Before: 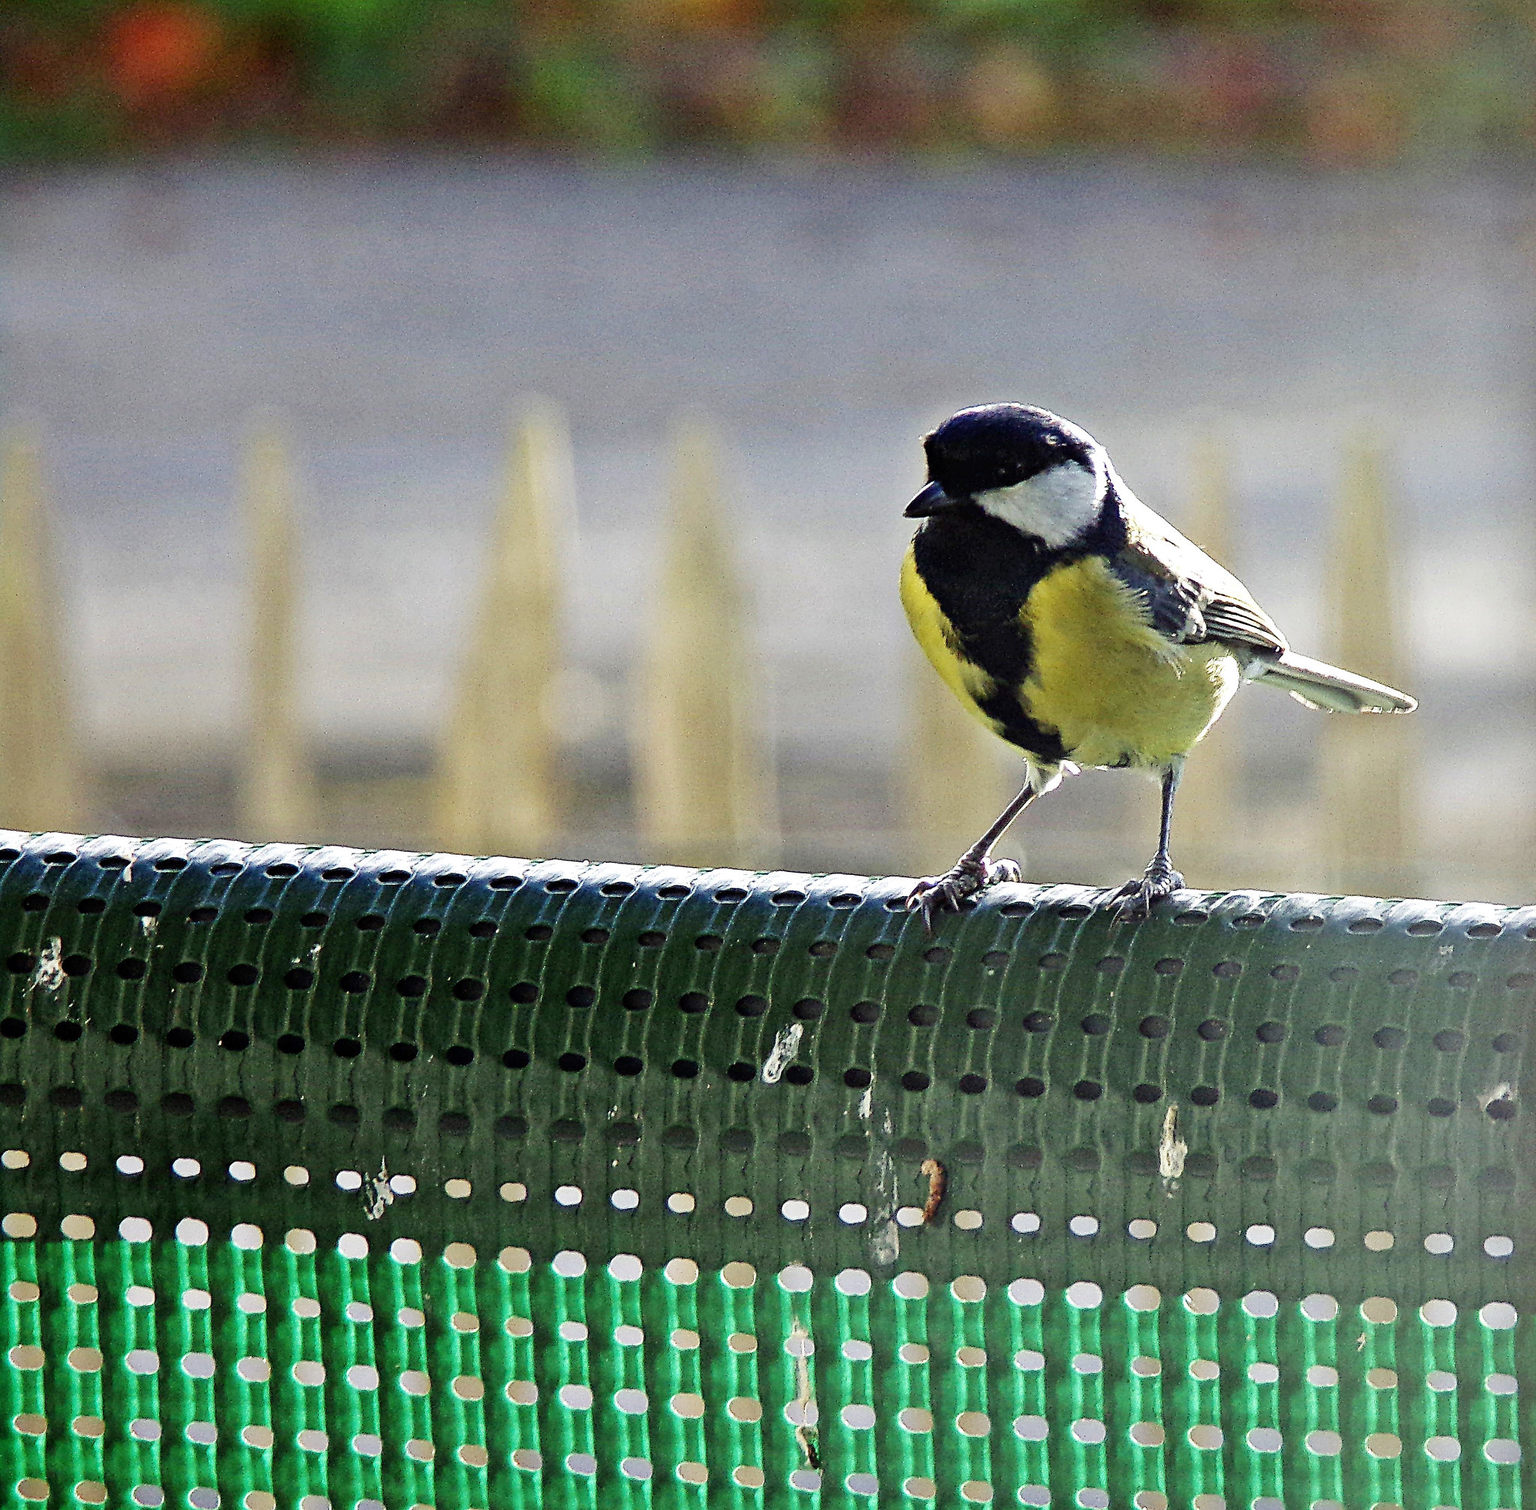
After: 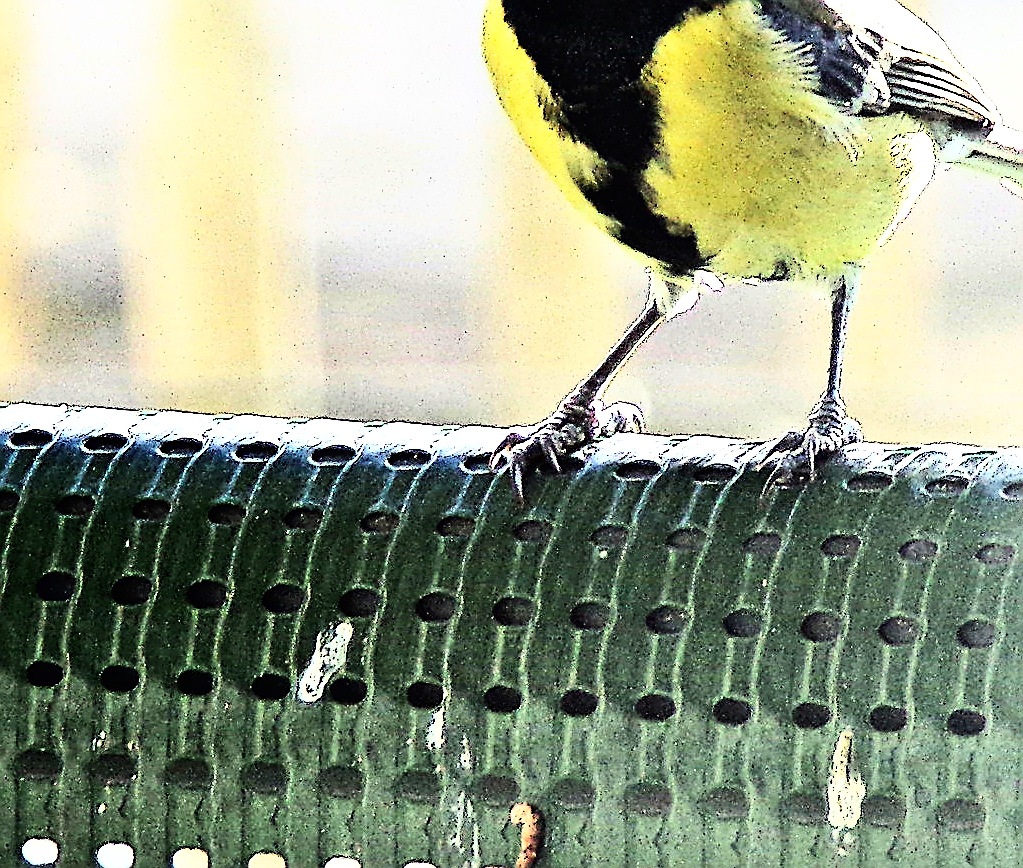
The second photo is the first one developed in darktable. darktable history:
crop: left 35.077%, top 36.909%, right 14.927%, bottom 19.992%
sharpen: radius 1.41, amount 1.241, threshold 0.664
base curve: curves: ch0 [(0, 0) (0.007, 0.004) (0.027, 0.03) (0.046, 0.07) (0.207, 0.54) (0.442, 0.872) (0.673, 0.972) (1, 1)]
tone equalizer: -8 EV -0.438 EV, -7 EV -0.415 EV, -6 EV -0.332 EV, -5 EV -0.191 EV, -3 EV 0.194 EV, -2 EV 0.324 EV, -1 EV 0.369 EV, +0 EV 0.407 EV, edges refinement/feathering 500, mask exposure compensation -1.57 EV, preserve details no
